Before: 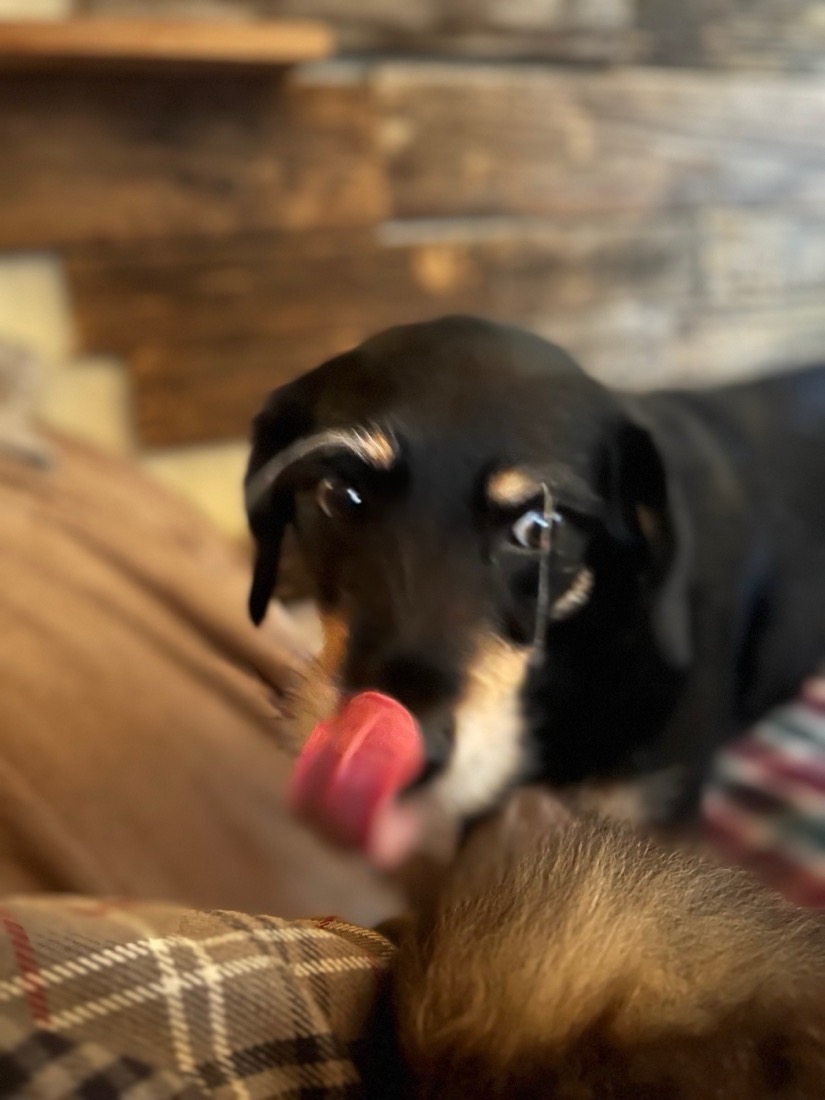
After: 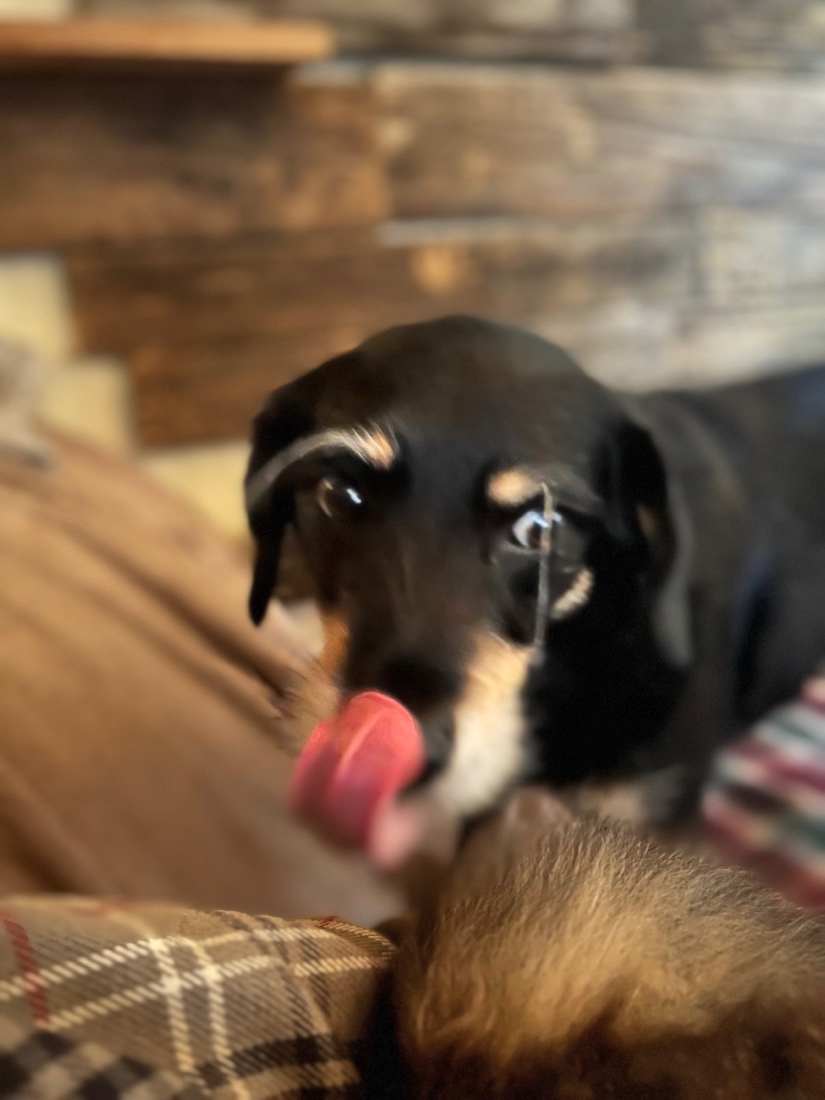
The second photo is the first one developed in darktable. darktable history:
shadows and highlights: low approximation 0.01, soften with gaussian
soften: size 10%, saturation 50%, brightness 0.2 EV, mix 10%
